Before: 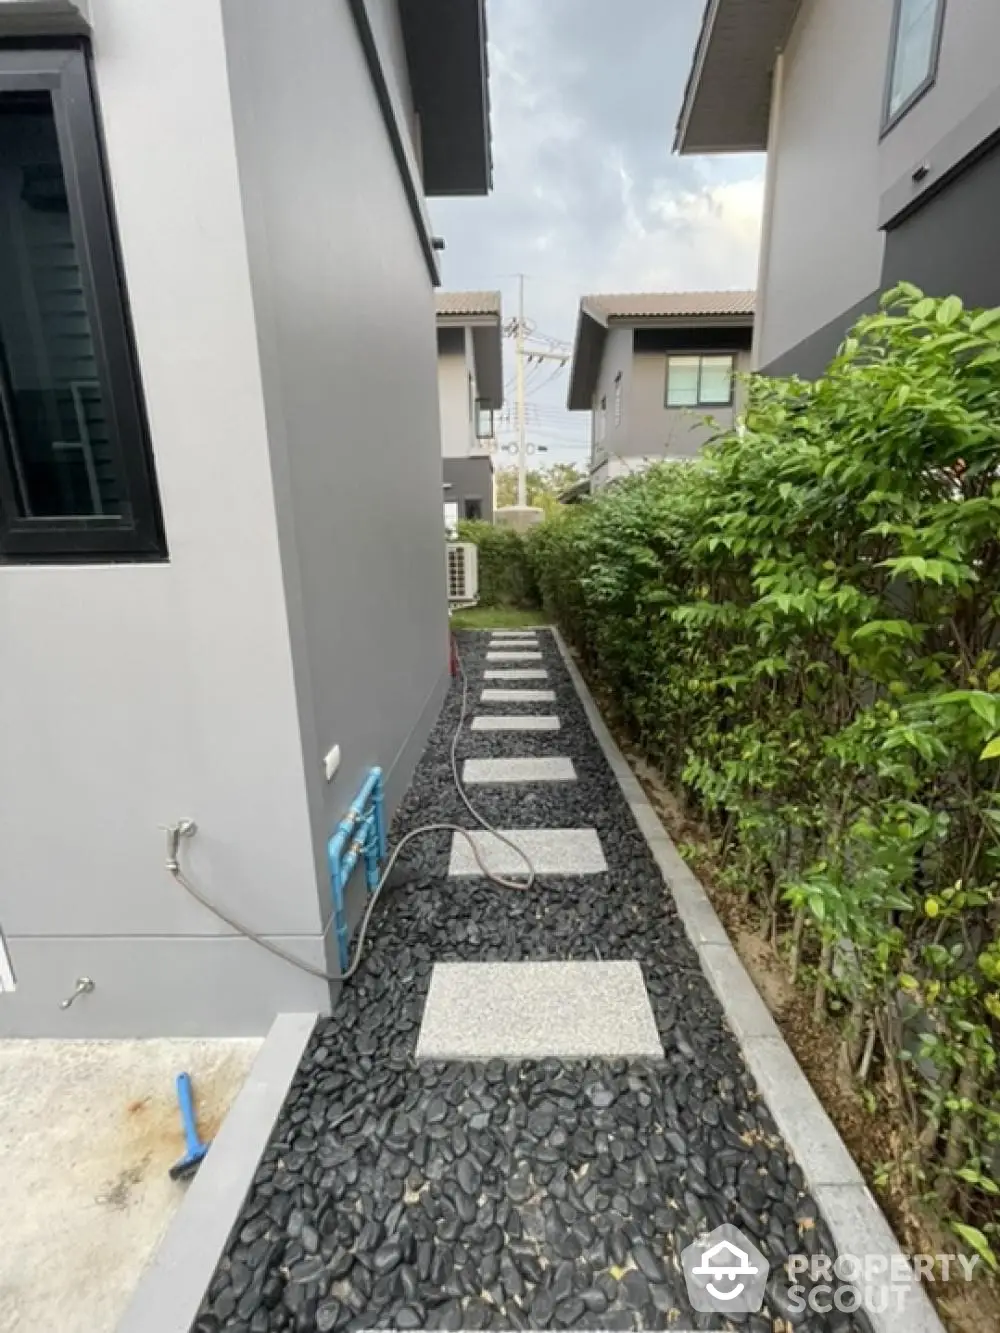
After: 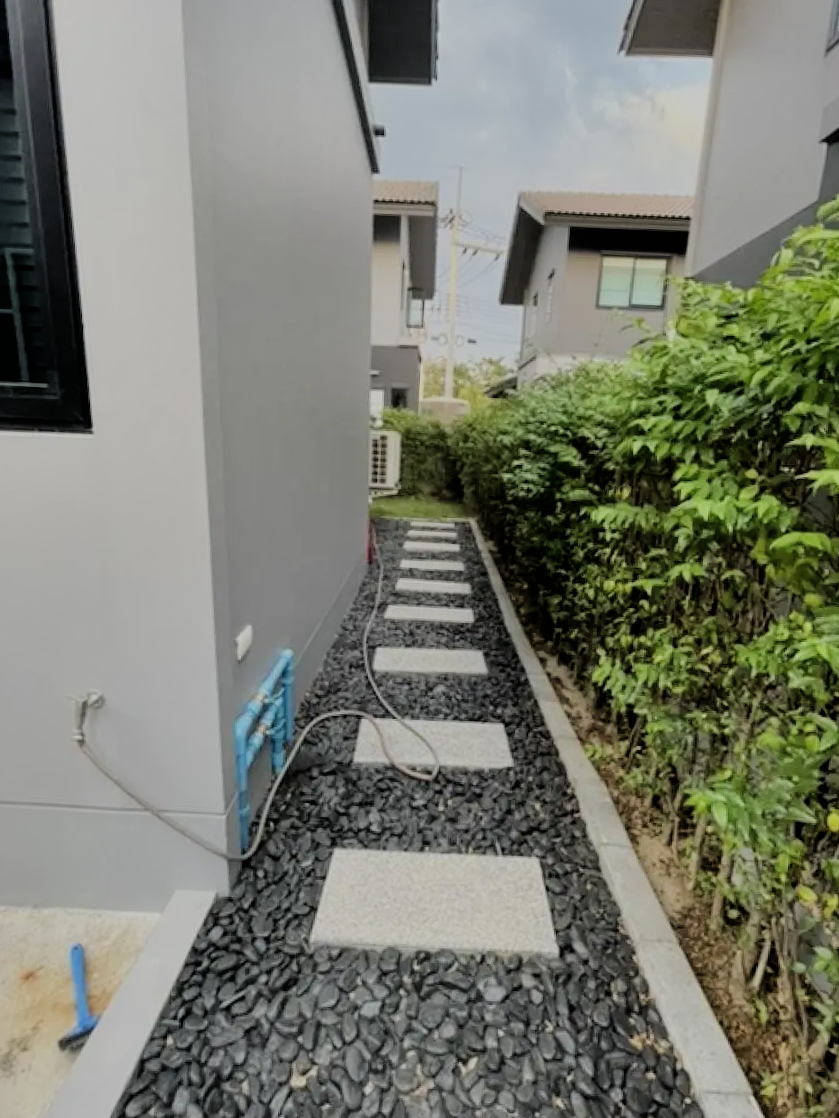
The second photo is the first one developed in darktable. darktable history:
filmic rgb: black relative exposure -6.15 EV, white relative exposure 6.96 EV, hardness 2.23, color science v6 (2022)
crop and rotate: angle -3.27°, left 5.211%, top 5.211%, right 4.607%, bottom 4.607%
shadows and highlights: soften with gaussian
